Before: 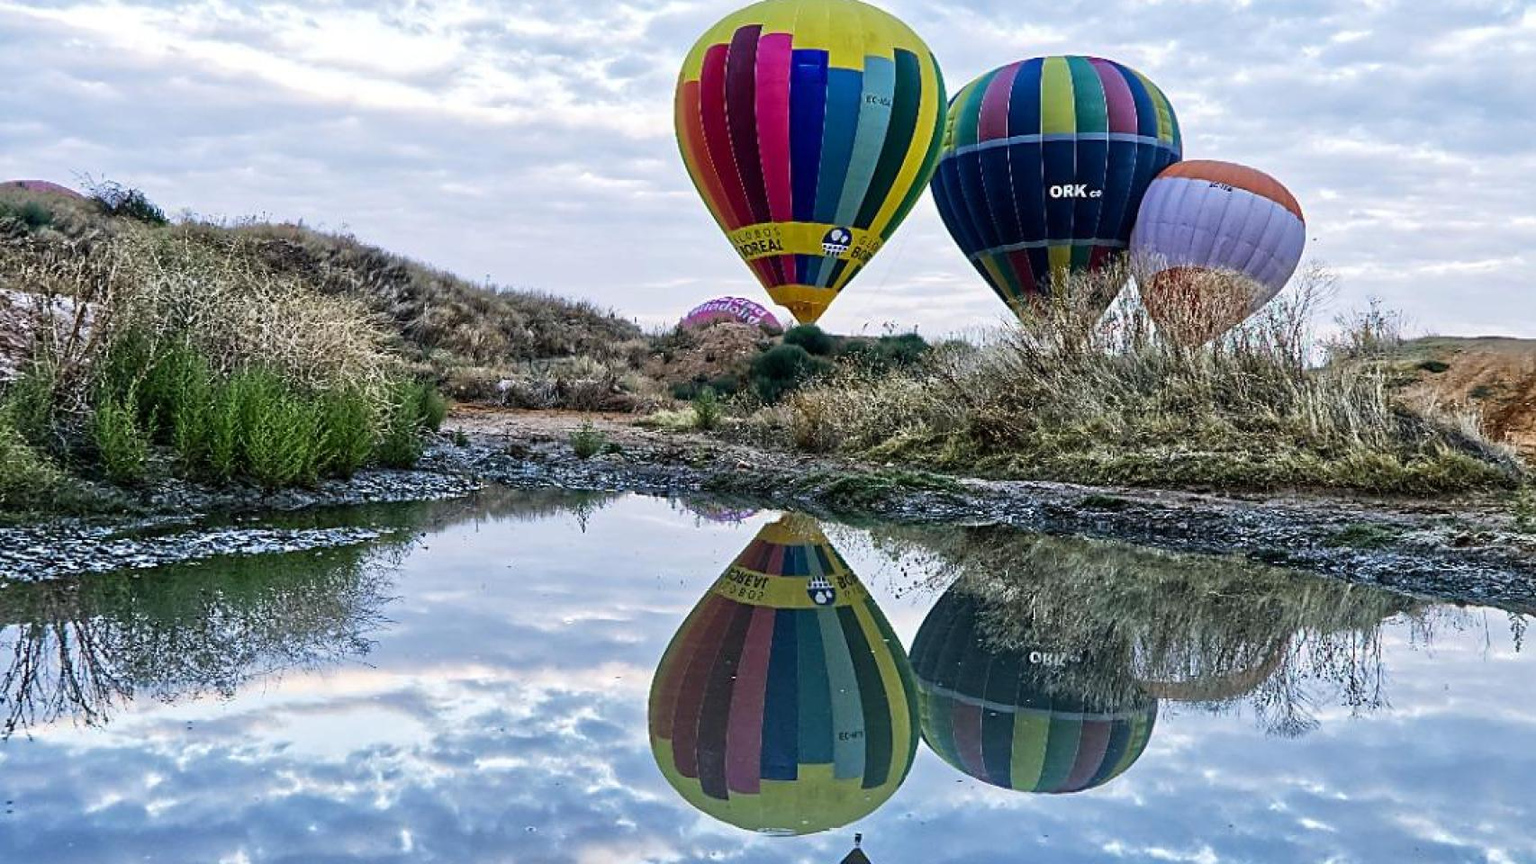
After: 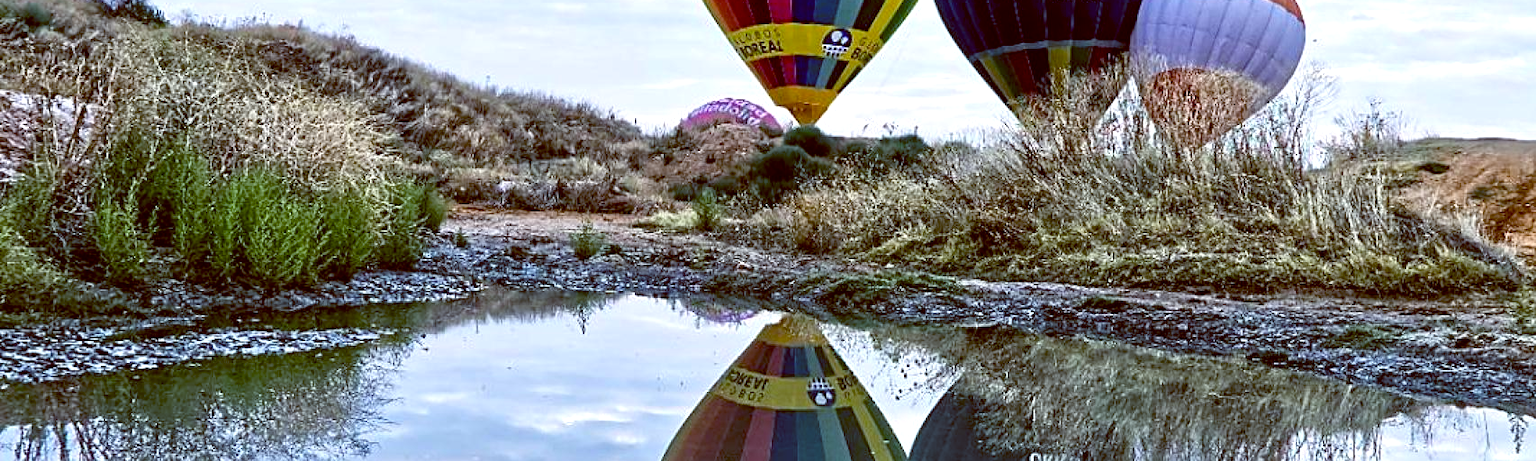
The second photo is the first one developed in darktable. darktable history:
color balance: lift [1, 1.015, 1.004, 0.985], gamma [1, 0.958, 0.971, 1.042], gain [1, 0.956, 0.977, 1.044]
exposure: black level correction 0.003, exposure 0.383 EV, compensate highlight preservation false
crop and rotate: top 23.043%, bottom 23.437%
